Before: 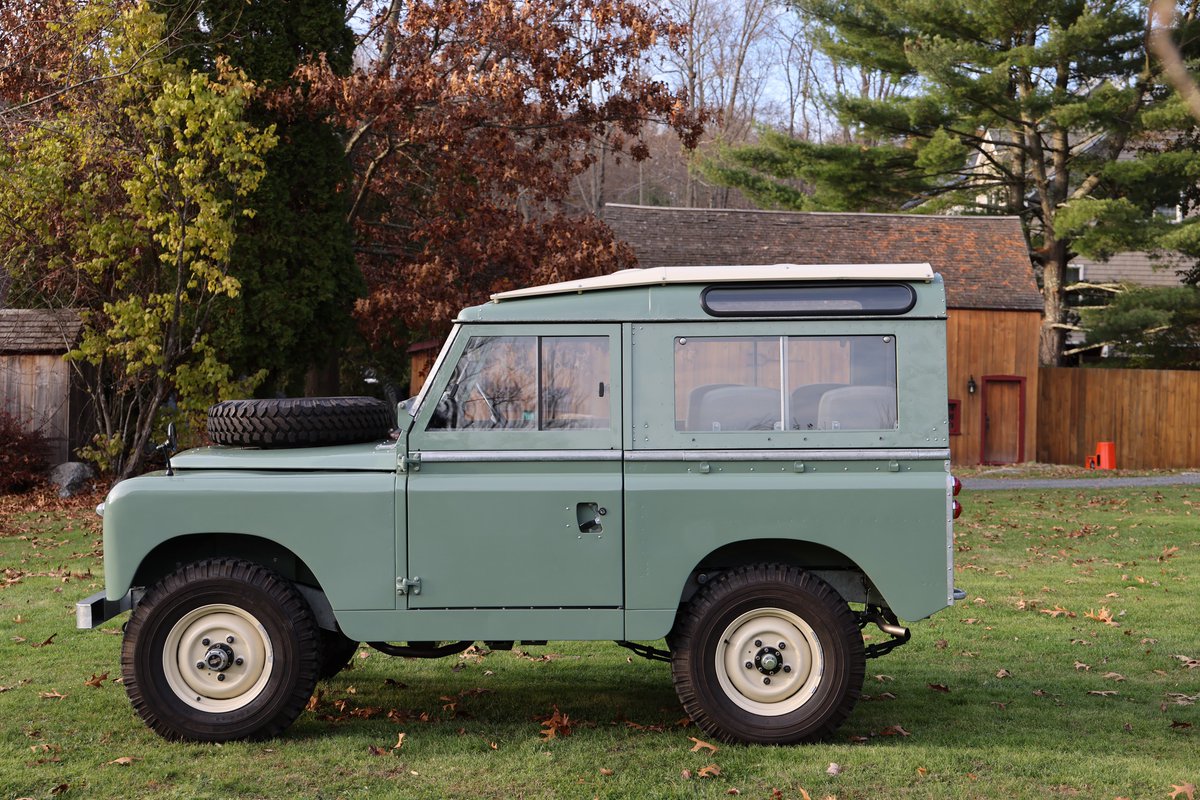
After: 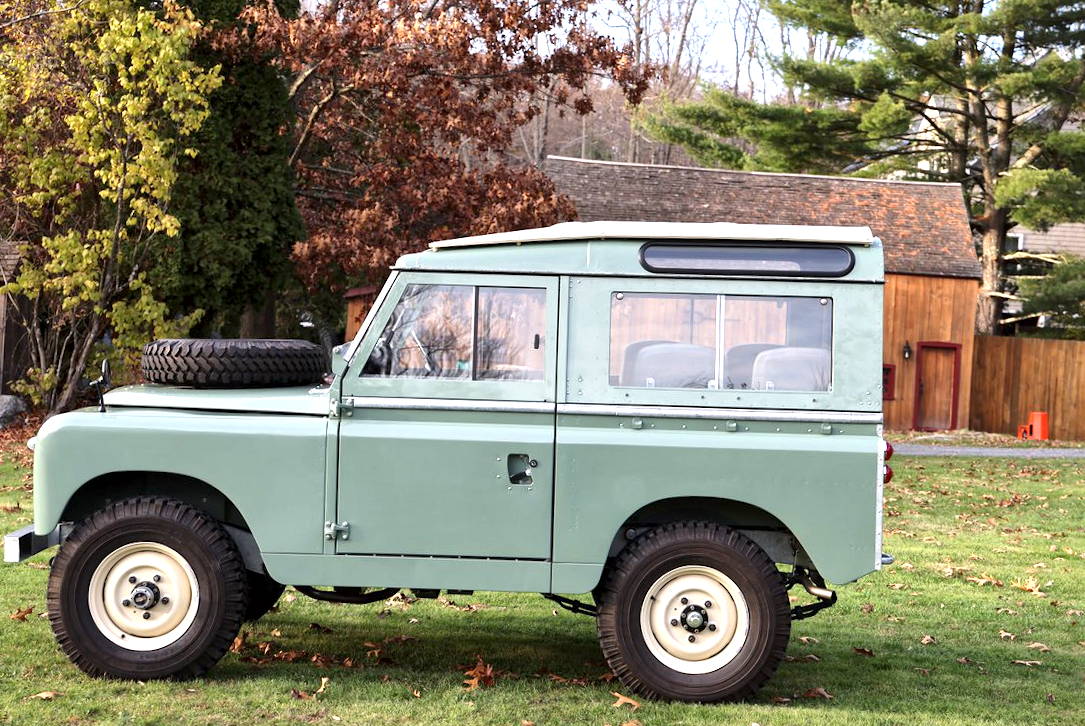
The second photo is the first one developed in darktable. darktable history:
local contrast: mode bilateral grid, contrast 21, coarseness 50, detail 157%, midtone range 0.2
crop and rotate: angle -2.06°, left 3.119%, top 3.656%, right 1.581%, bottom 0.711%
exposure: exposure 1 EV, compensate exposure bias true, compensate highlight preservation false
